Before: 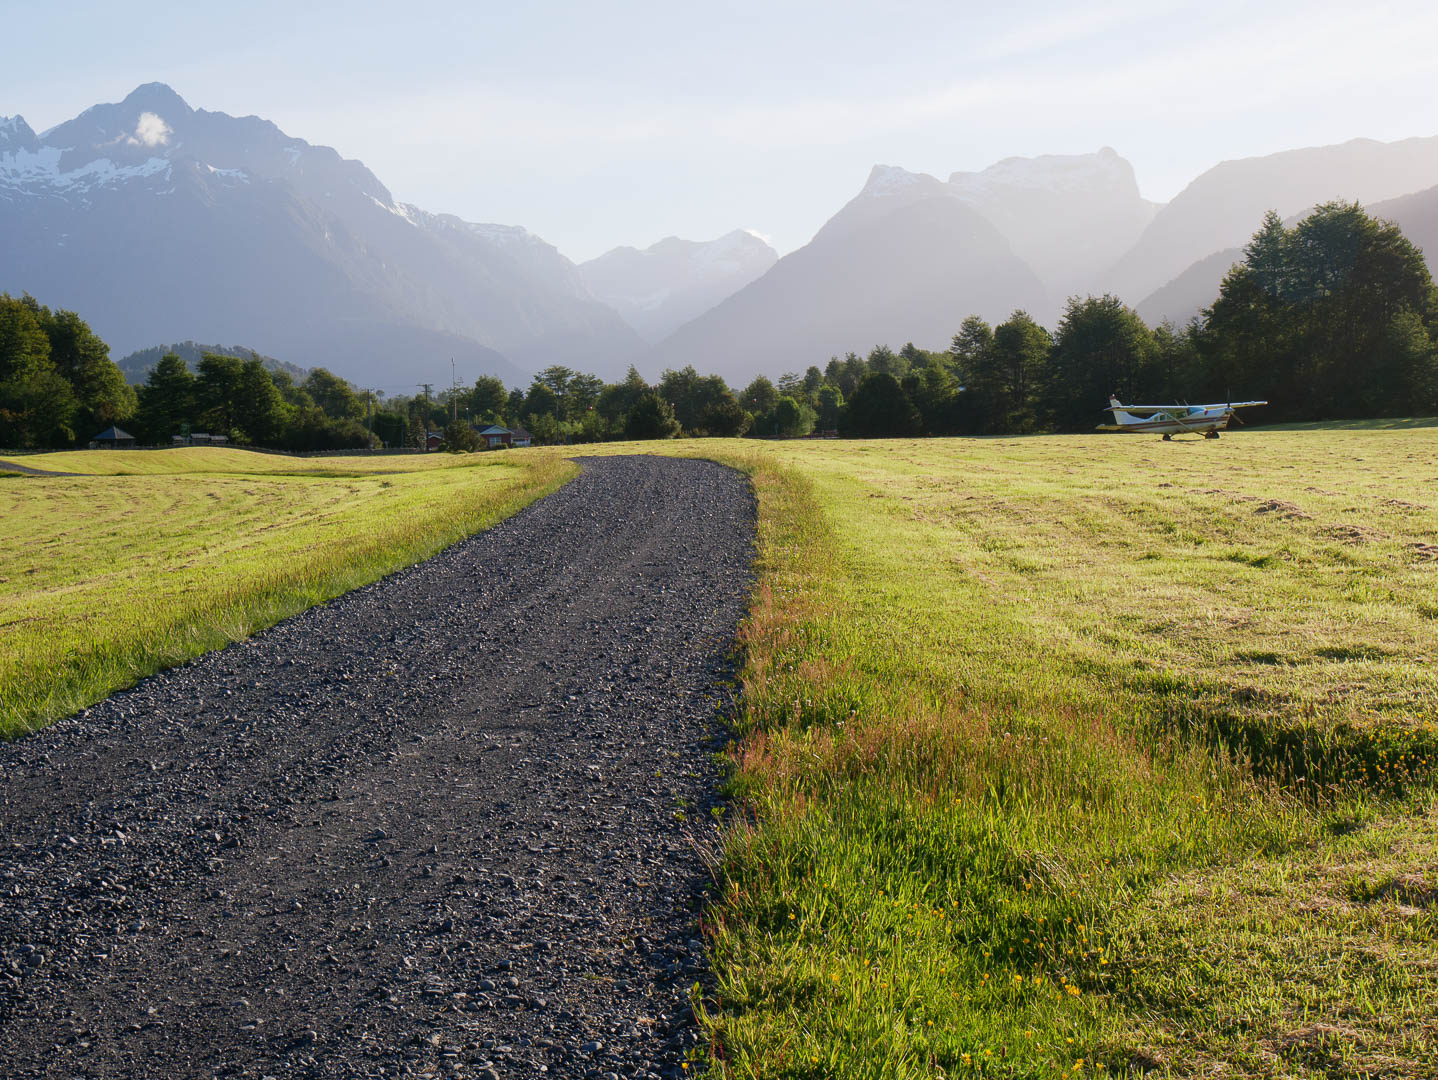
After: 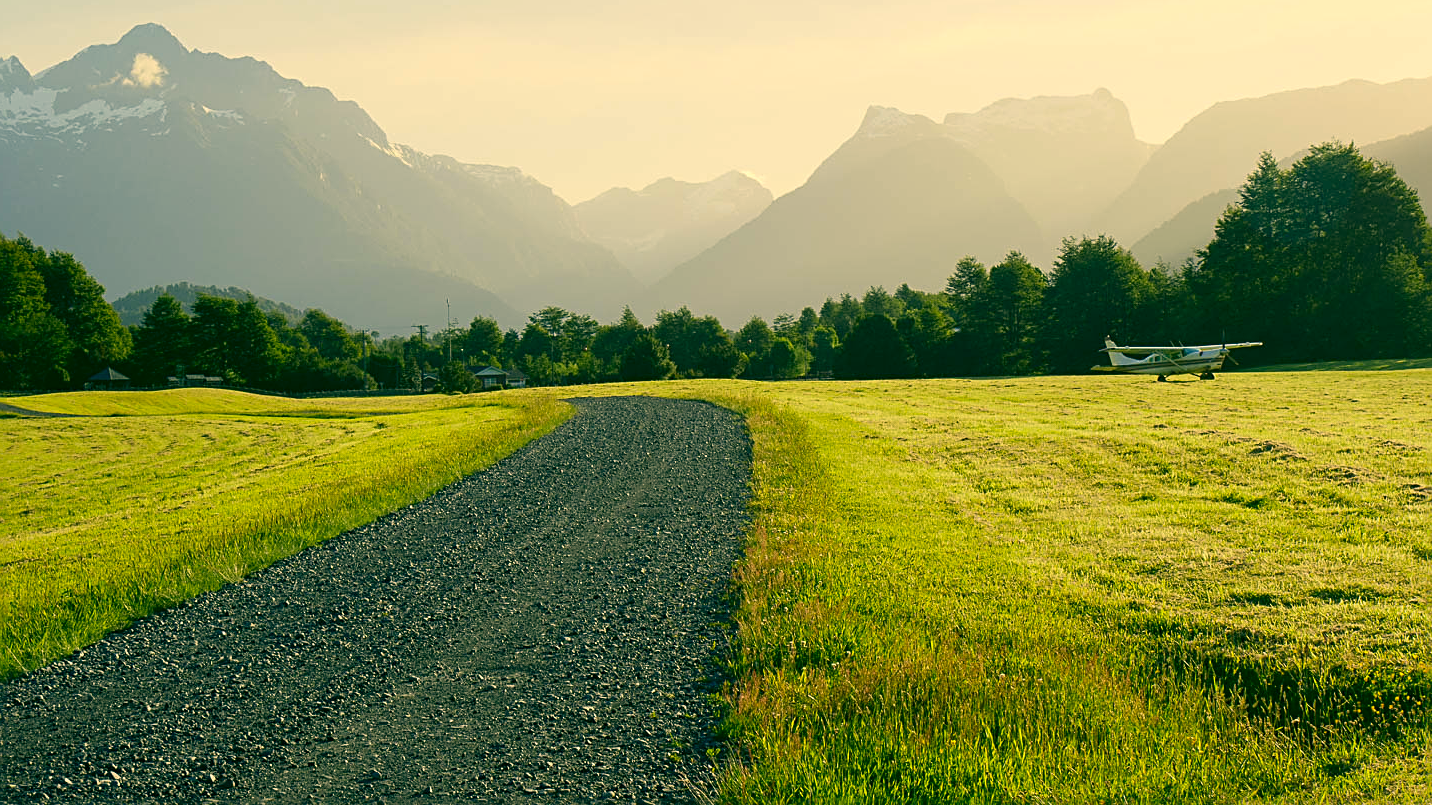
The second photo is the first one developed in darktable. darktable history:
sharpen: radius 2.734
crop: left 0.404%, top 5.528%, bottom 19.898%
color correction: highlights a* 5.65, highlights b* 33.09, shadows a* -26.06, shadows b* 3.82
